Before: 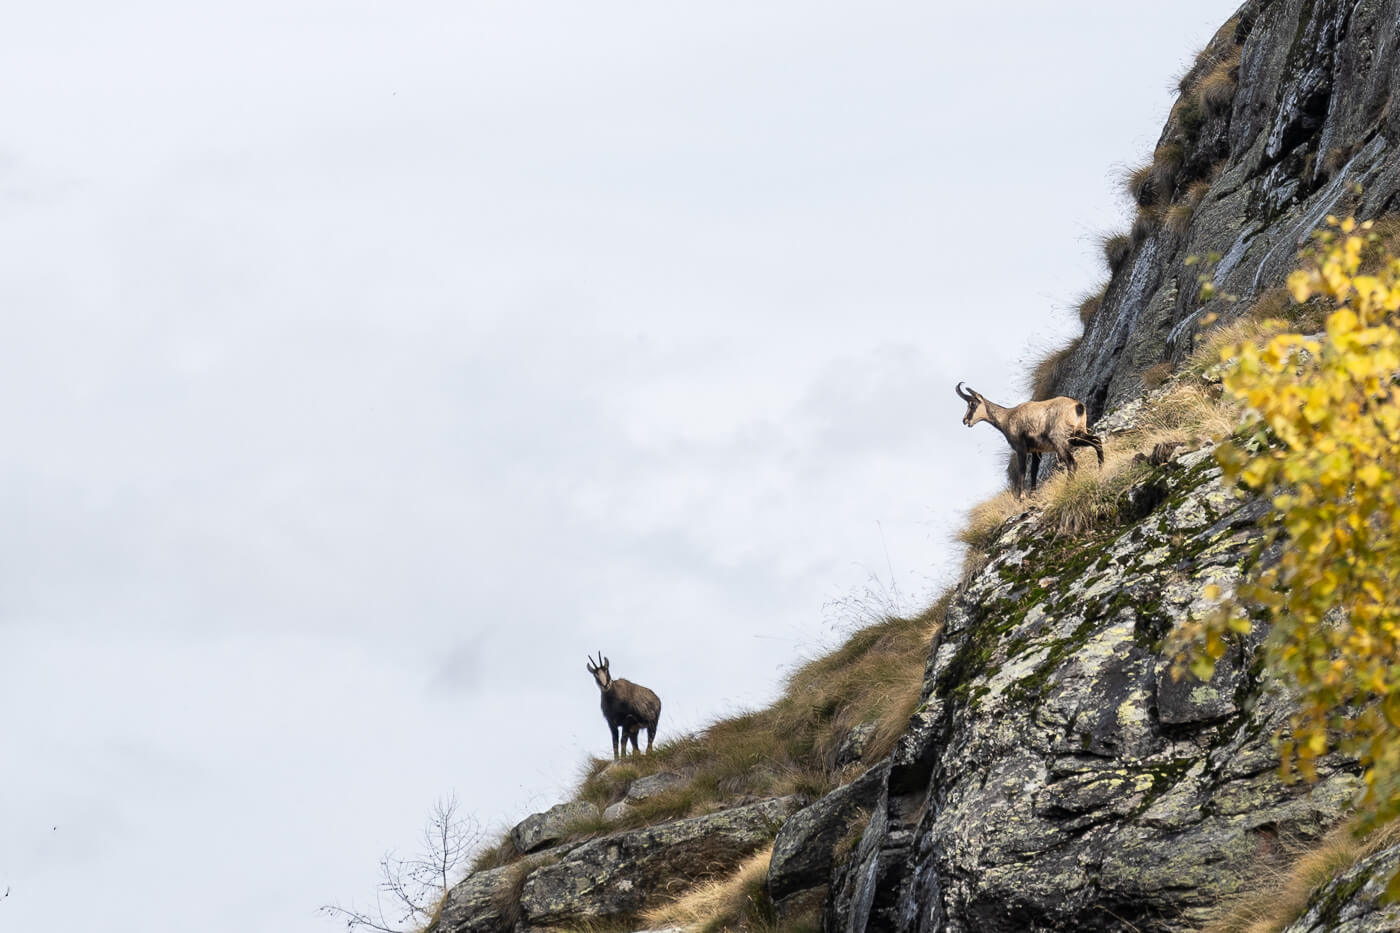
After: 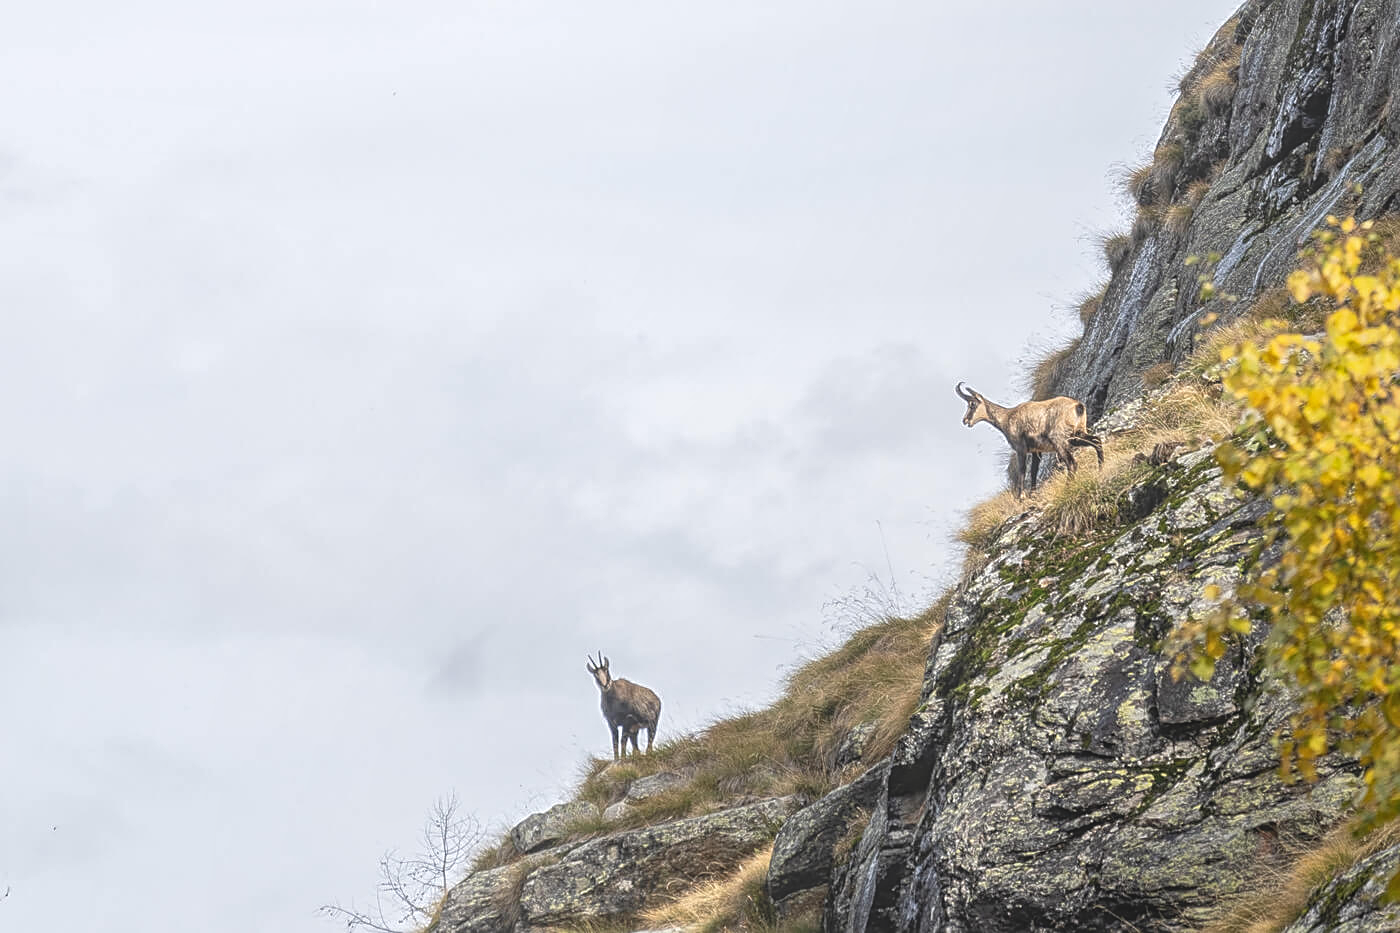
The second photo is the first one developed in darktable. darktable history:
local contrast: highlights 73%, shadows 15%, midtone range 0.197
sharpen: on, module defaults
